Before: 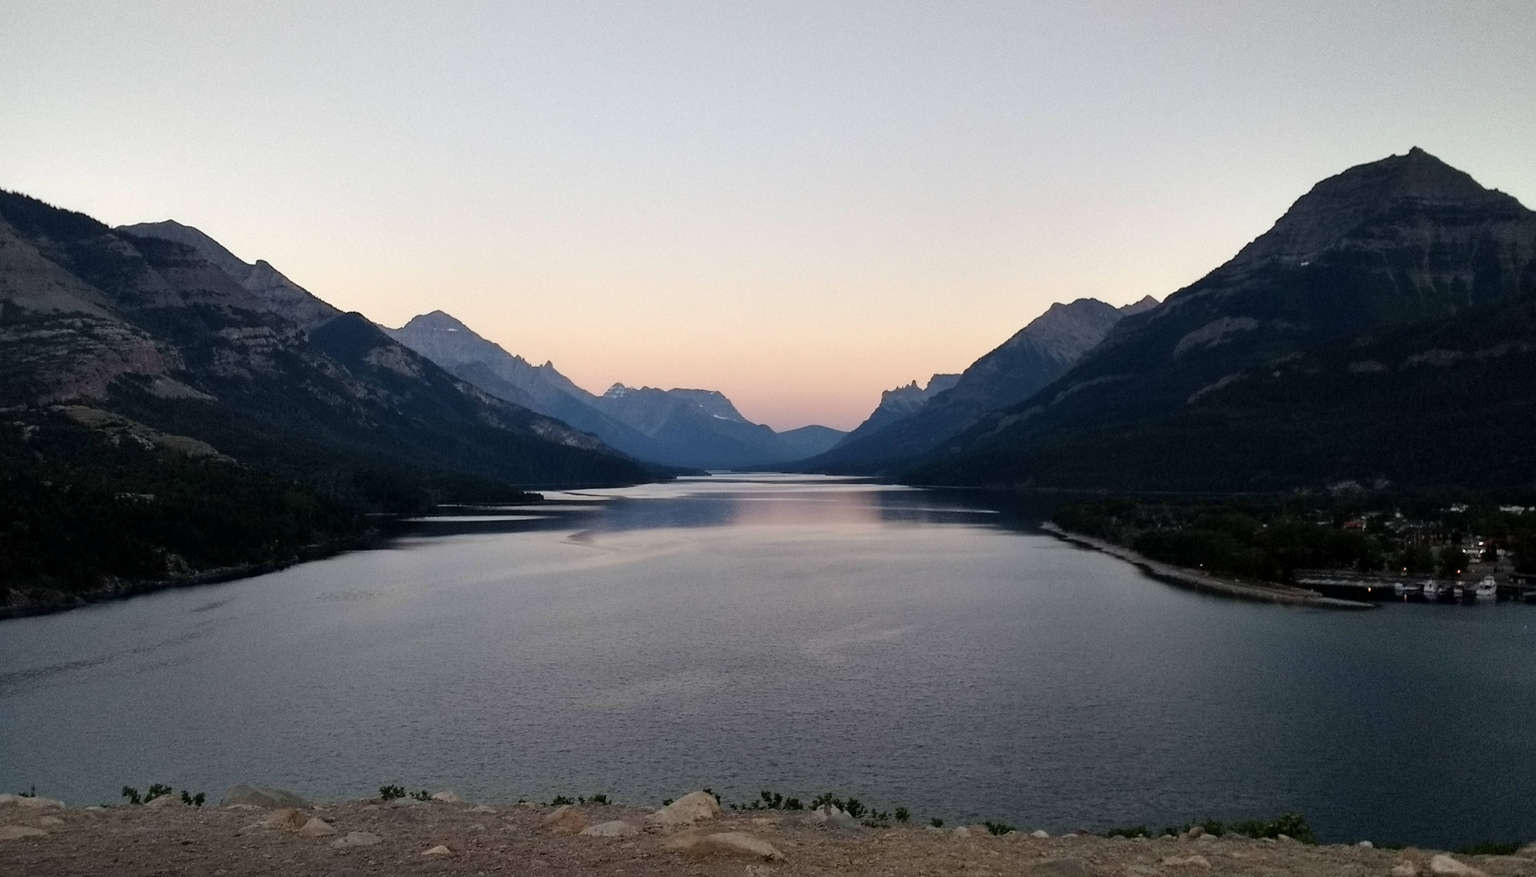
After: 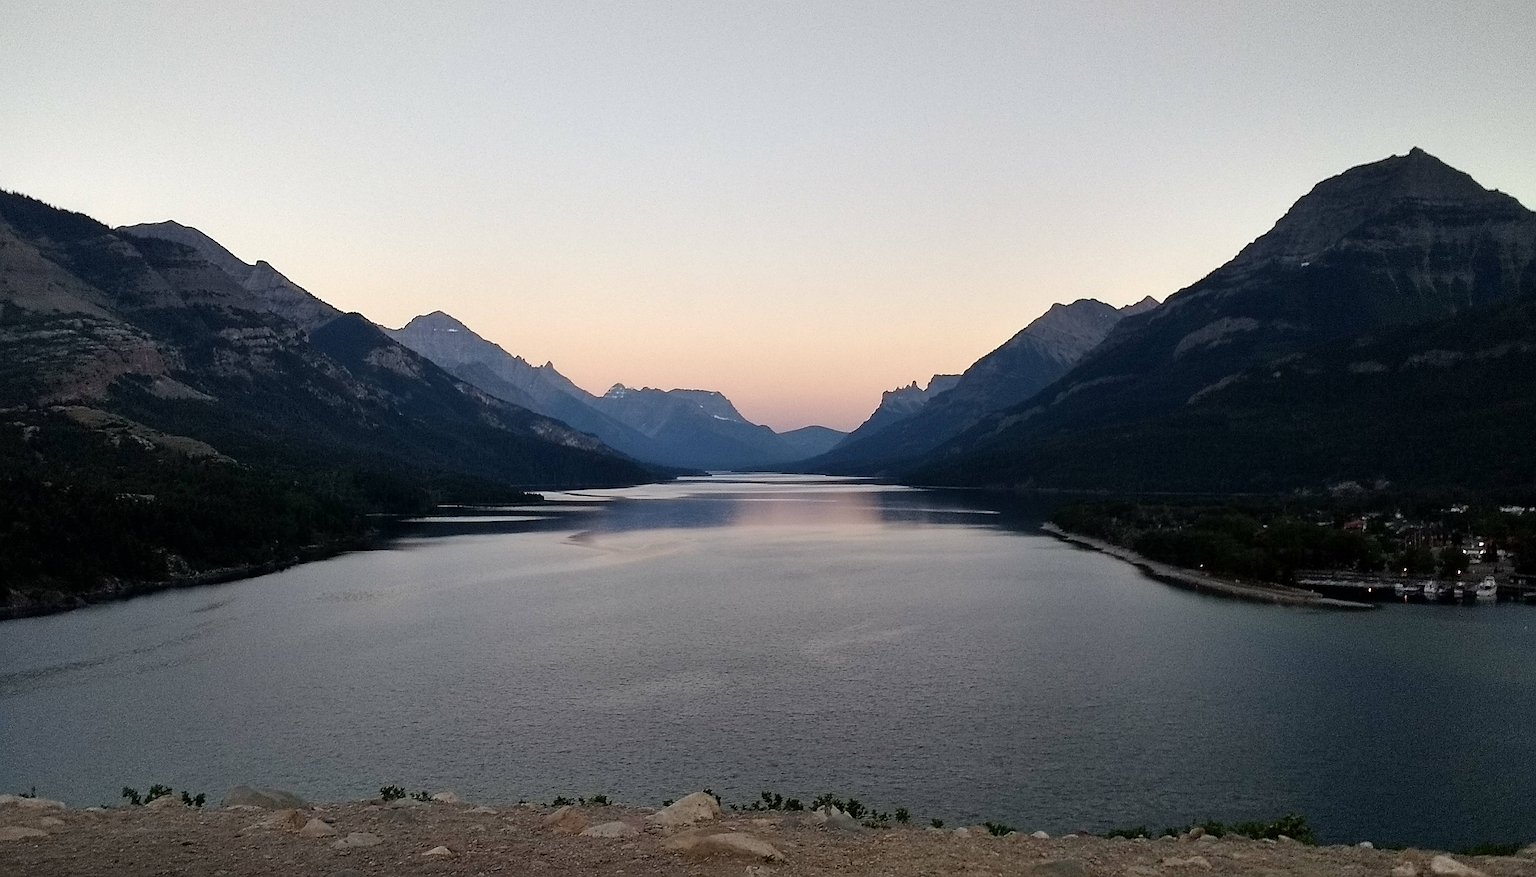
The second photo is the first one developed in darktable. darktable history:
sharpen: amount 1.017
tone equalizer: on, module defaults
